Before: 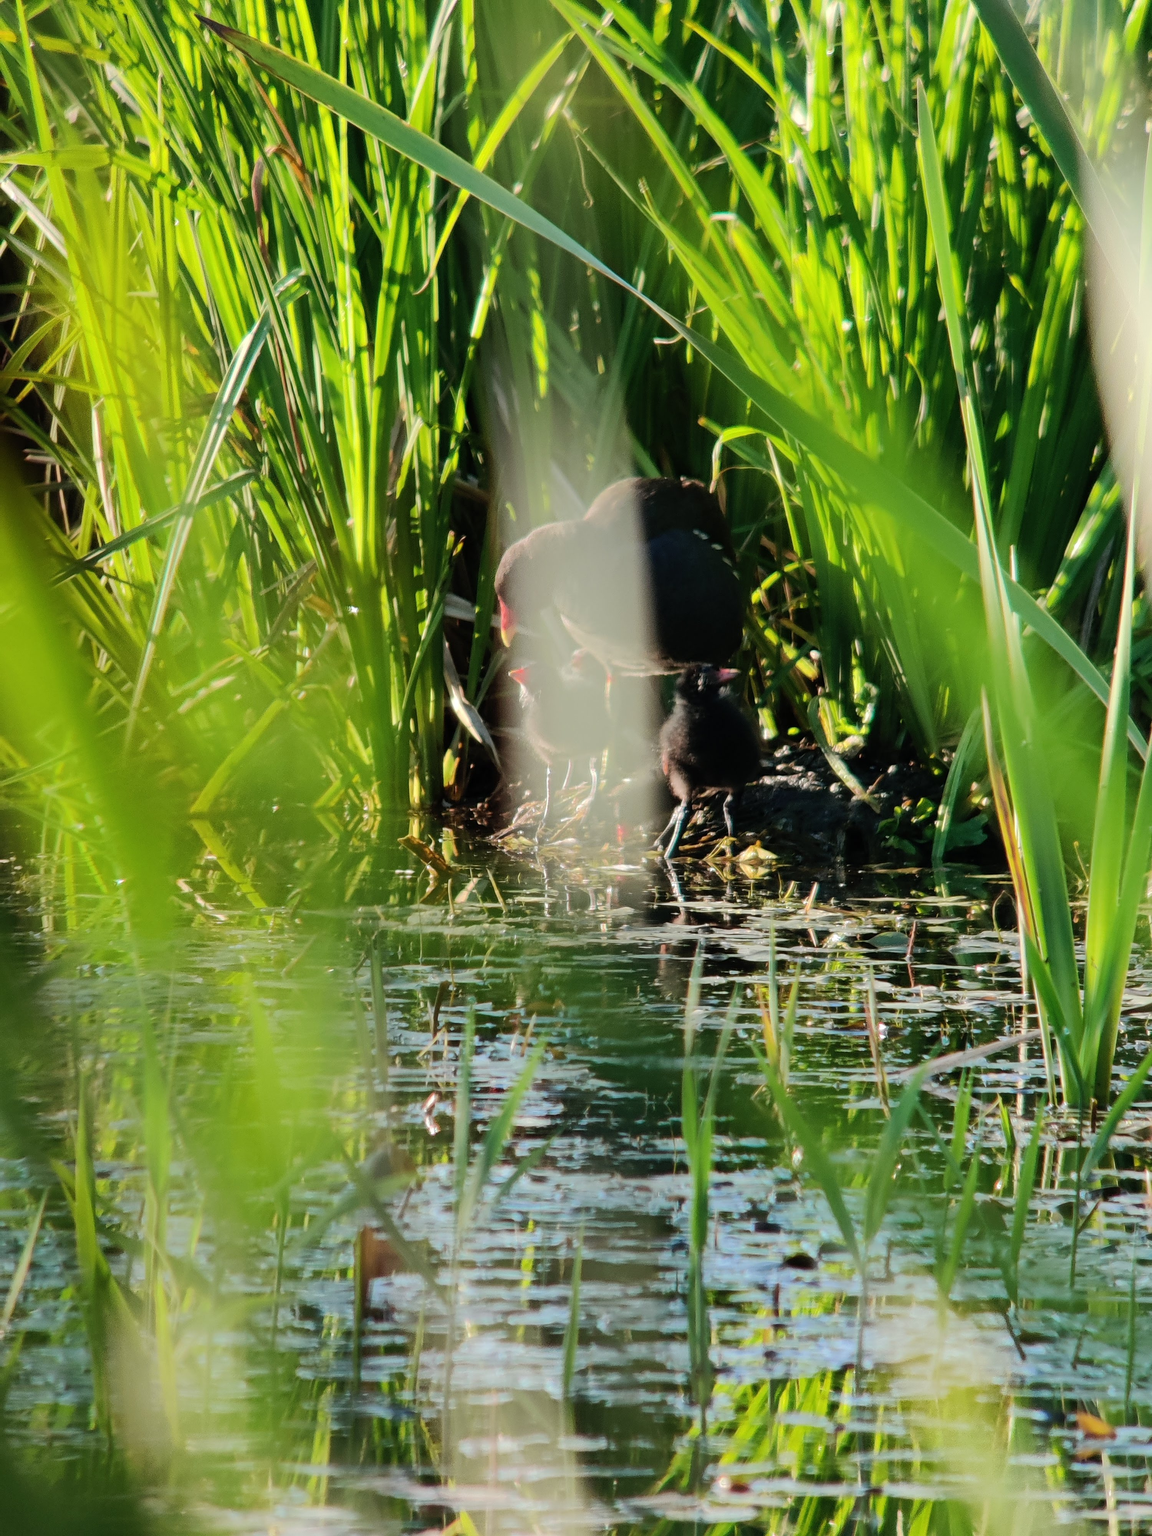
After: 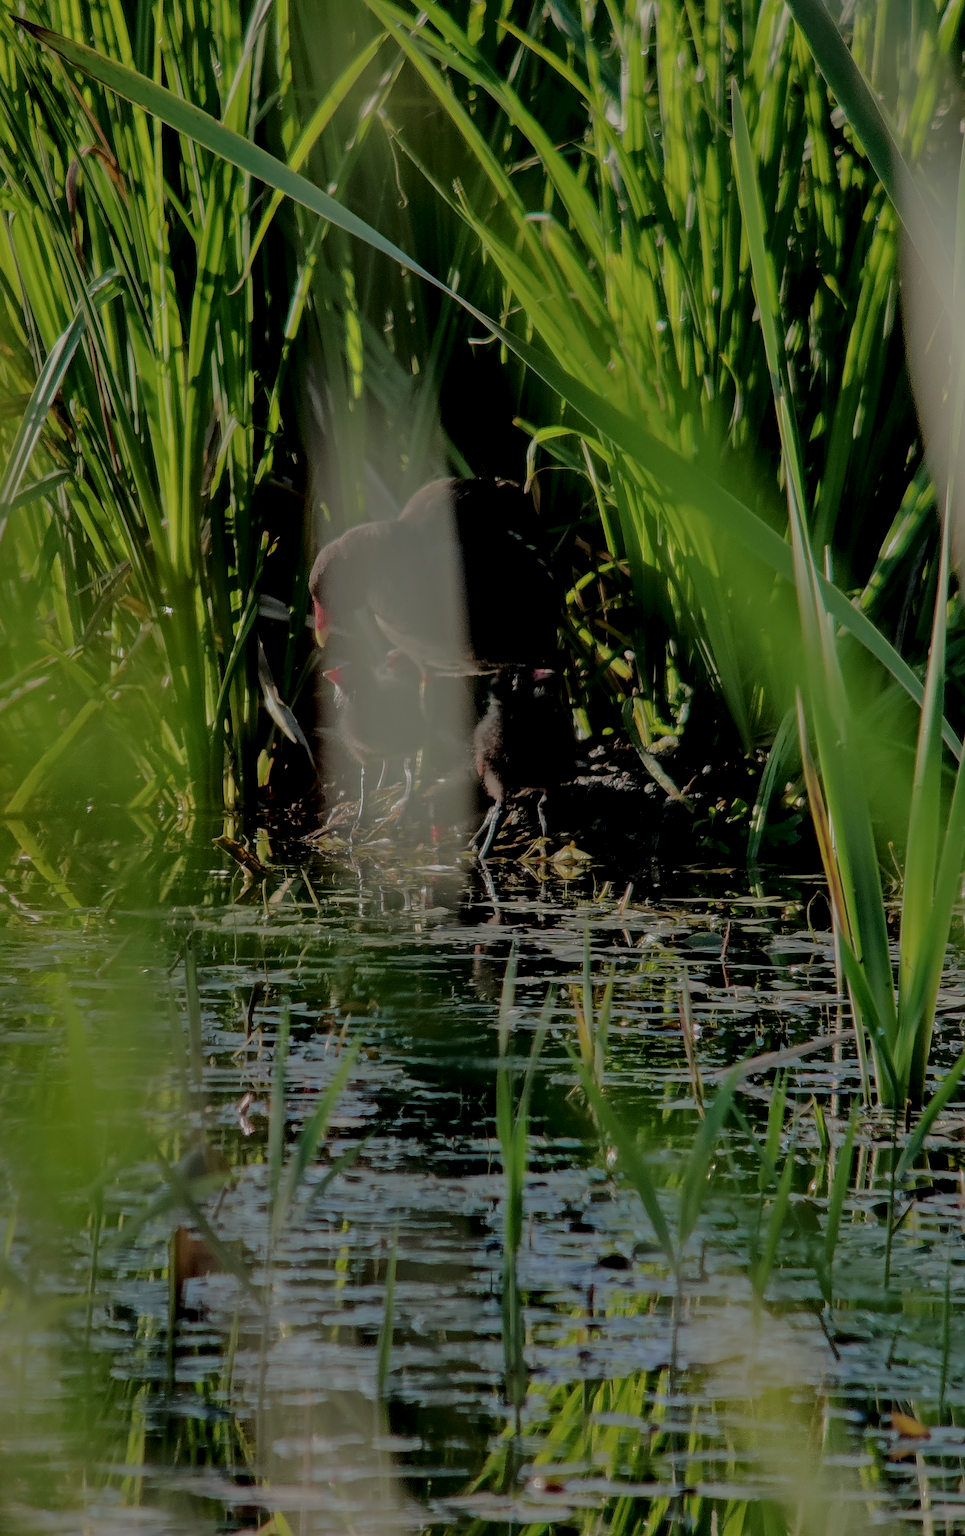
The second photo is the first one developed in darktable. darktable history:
crop: left 16.145%
sharpen: on, module defaults
base curve: curves: ch0 [(0, 0) (0.826, 0.587) (1, 1)]
color balance rgb: shadows lift › luminance -10%, highlights gain › luminance 10%, saturation formula JzAzBz (2021)
exposure: black level correction 0, exposure 1 EV, compensate exposure bias true, compensate highlight preservation false
local contrast: detail 150%
tone equalizer: -8 EV -2 EV, -7 EV -2 EV, -6 EV -2 EV, -5 EV -2 EV, -4 EV -2 EV, -3 EV -2 EV, -2 EV -2 EV, -1 EV -1.63 EV, +0 EV -2 EV
